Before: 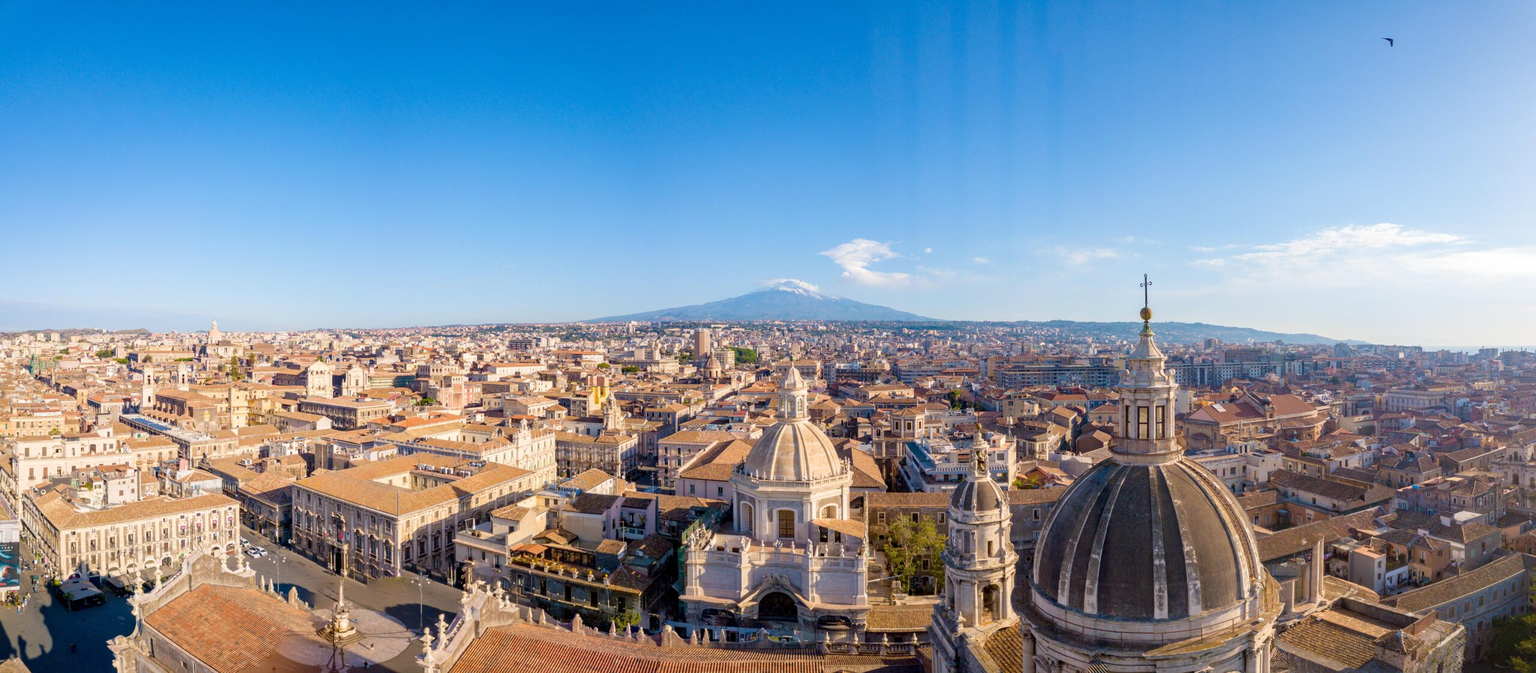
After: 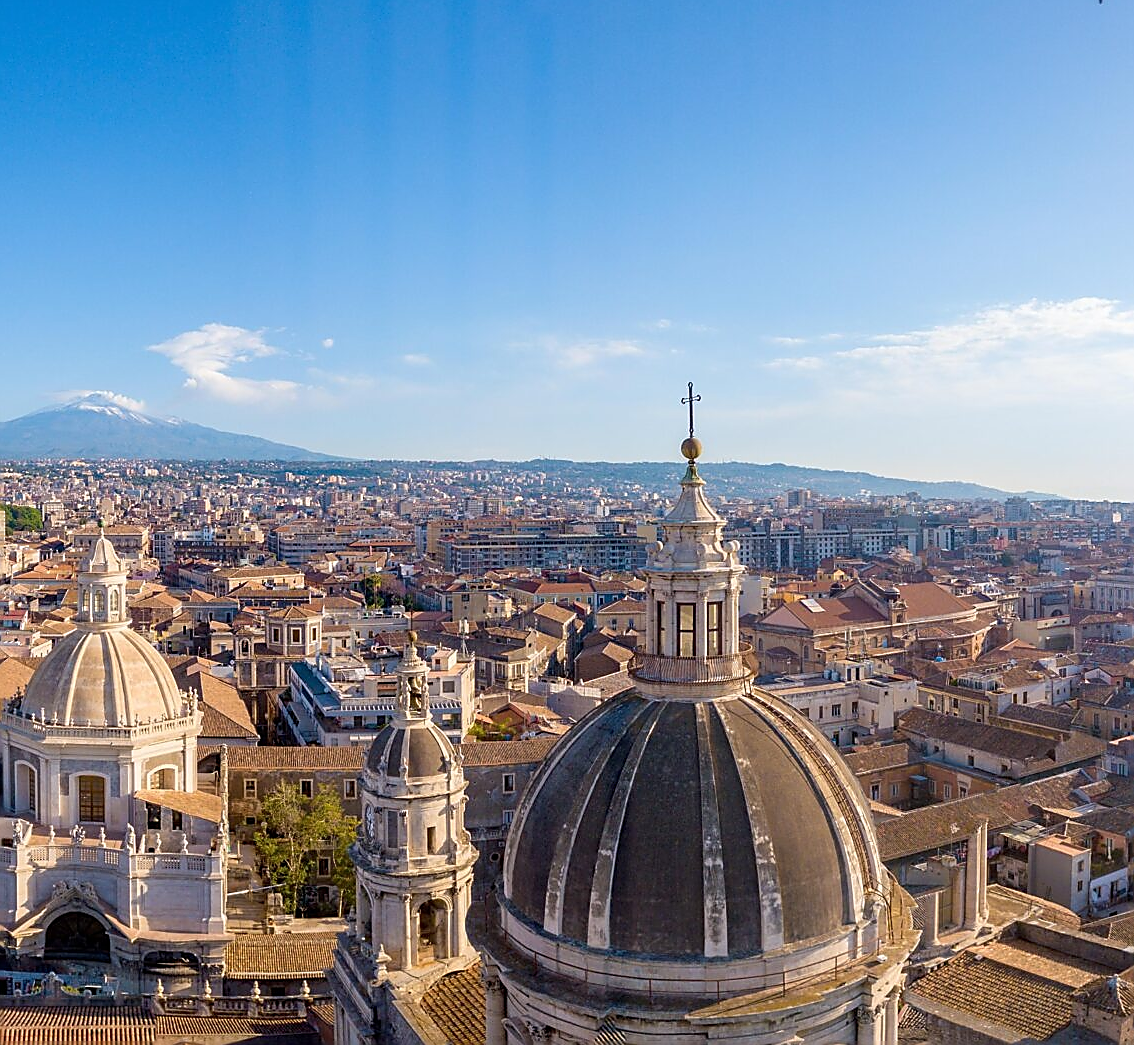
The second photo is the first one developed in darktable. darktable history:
crop: left 47.628%, top 6.643%, right 7.874%
sharpen: radius 1.4, amount 1.25, threshold 0.7
